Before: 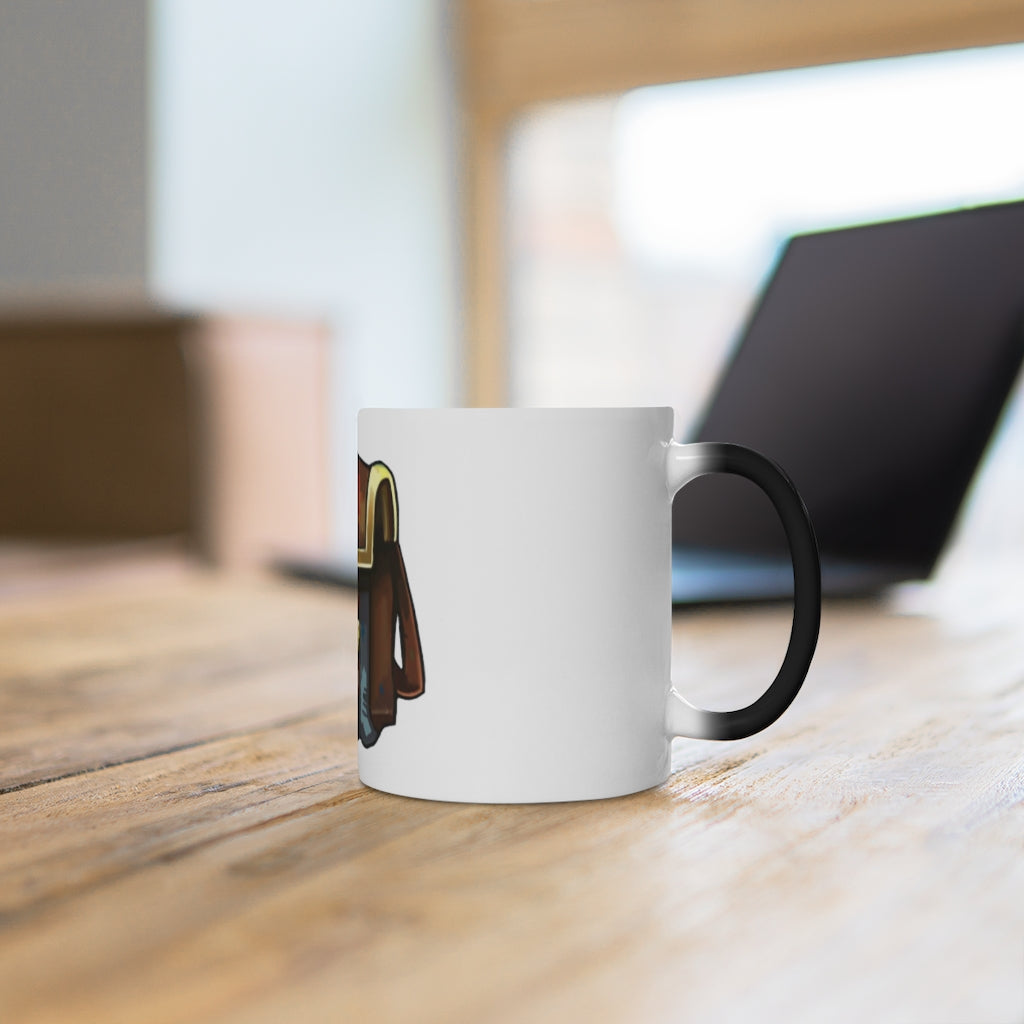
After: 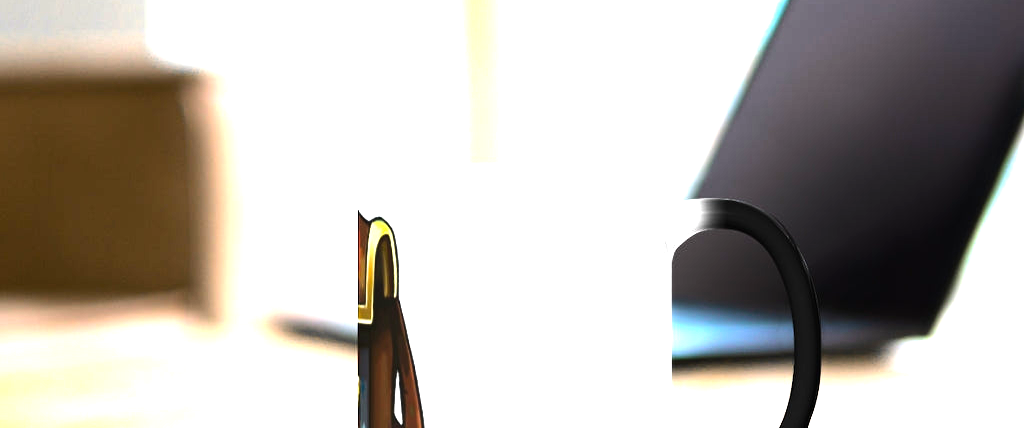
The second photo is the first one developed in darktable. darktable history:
exposure: black level correction 0.001, exposure 0.675 EV, compensate highlight preservation false
color balance rgb: linear chroma grading › global chroma 33.4%
tone equalizer: -8 EV -1.08 EV, -7 EV -1.01 EV, -6 EV -0.867 EV, -5 EV -0.578 EV, -3 EV 0.578 EV, -2 EV 0.867 EV, -1 EV 1.01 EV, +0 EV 1.08 EV, edges refinement/feathering 500, mask exposure compensation -1.57 EV, preserve details no
crop and rotate: top 23.84%, bottom 34.294%
